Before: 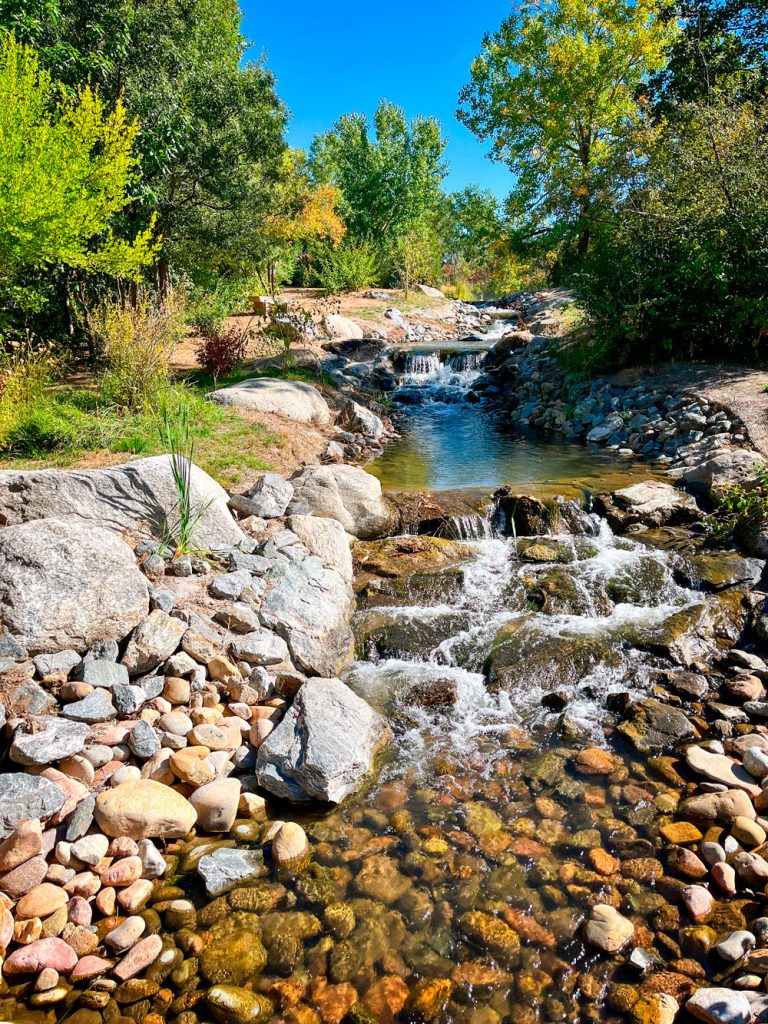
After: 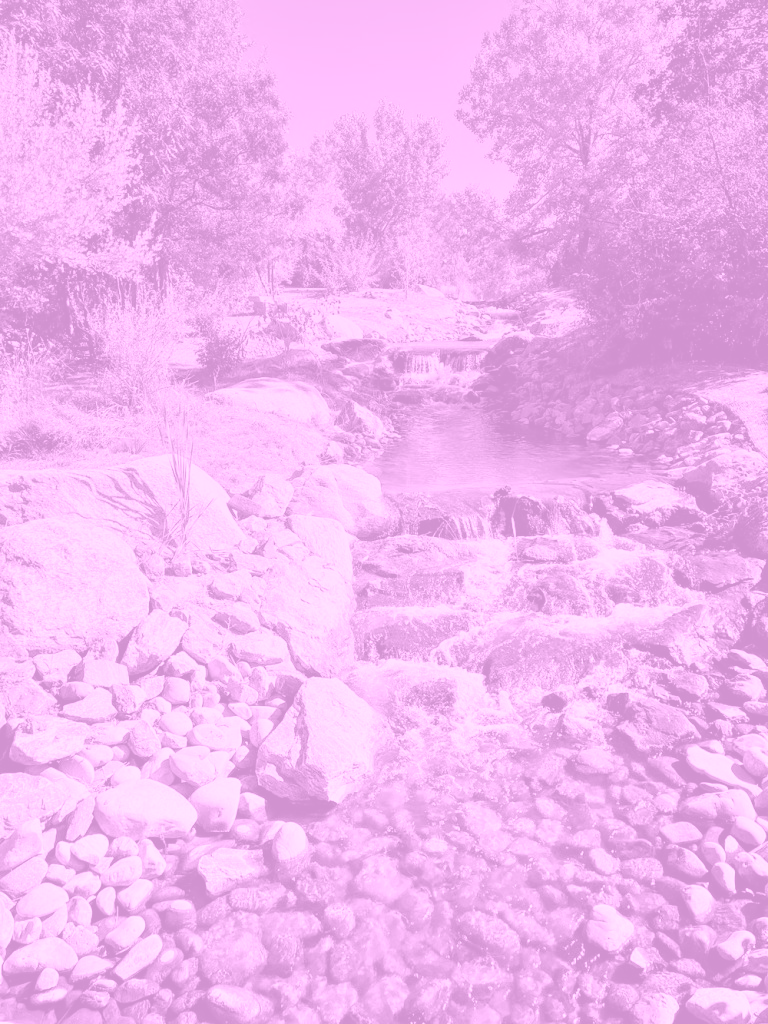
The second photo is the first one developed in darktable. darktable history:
graduated density: on, module defaults
colorize: hue 331.2°, saturation 75%, source mix 30.28%, lightness 70.52%, version 1
